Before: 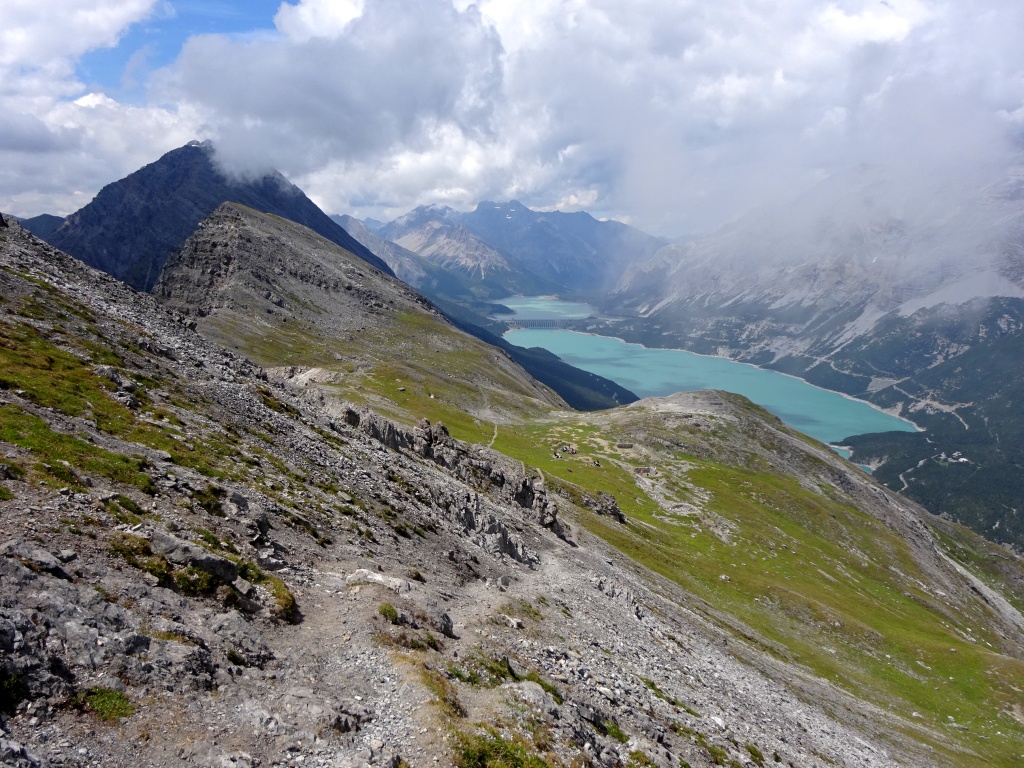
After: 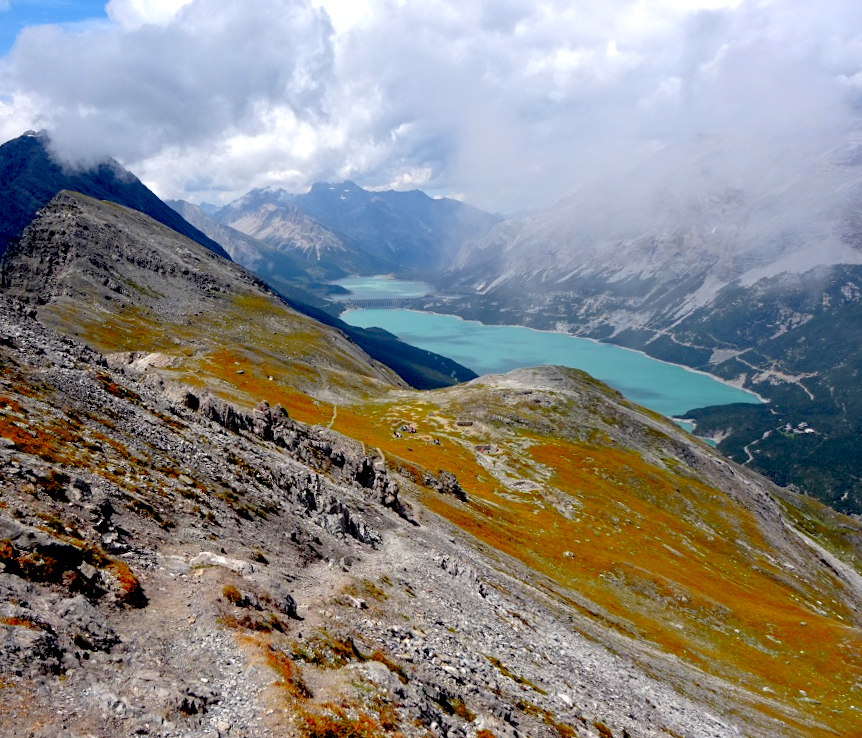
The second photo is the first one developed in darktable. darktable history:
rotate and perspective: rotation -1.32°, lens shift (horizontal) -0.031, crop left 0.015, crop right 0.985, crop top 0.047, crop bottom 0.982
crop and rotate: left 14.584%
color zones: curves: ch1 [(0.24, 0.629) (0.75, 0.5)]; ch2 [(0.255, 0.454) (0.745, 0.491)], mix 102.12%
exposure: black level correction 0.025, exposure 0.182 EV, compensate highlight preservation false
